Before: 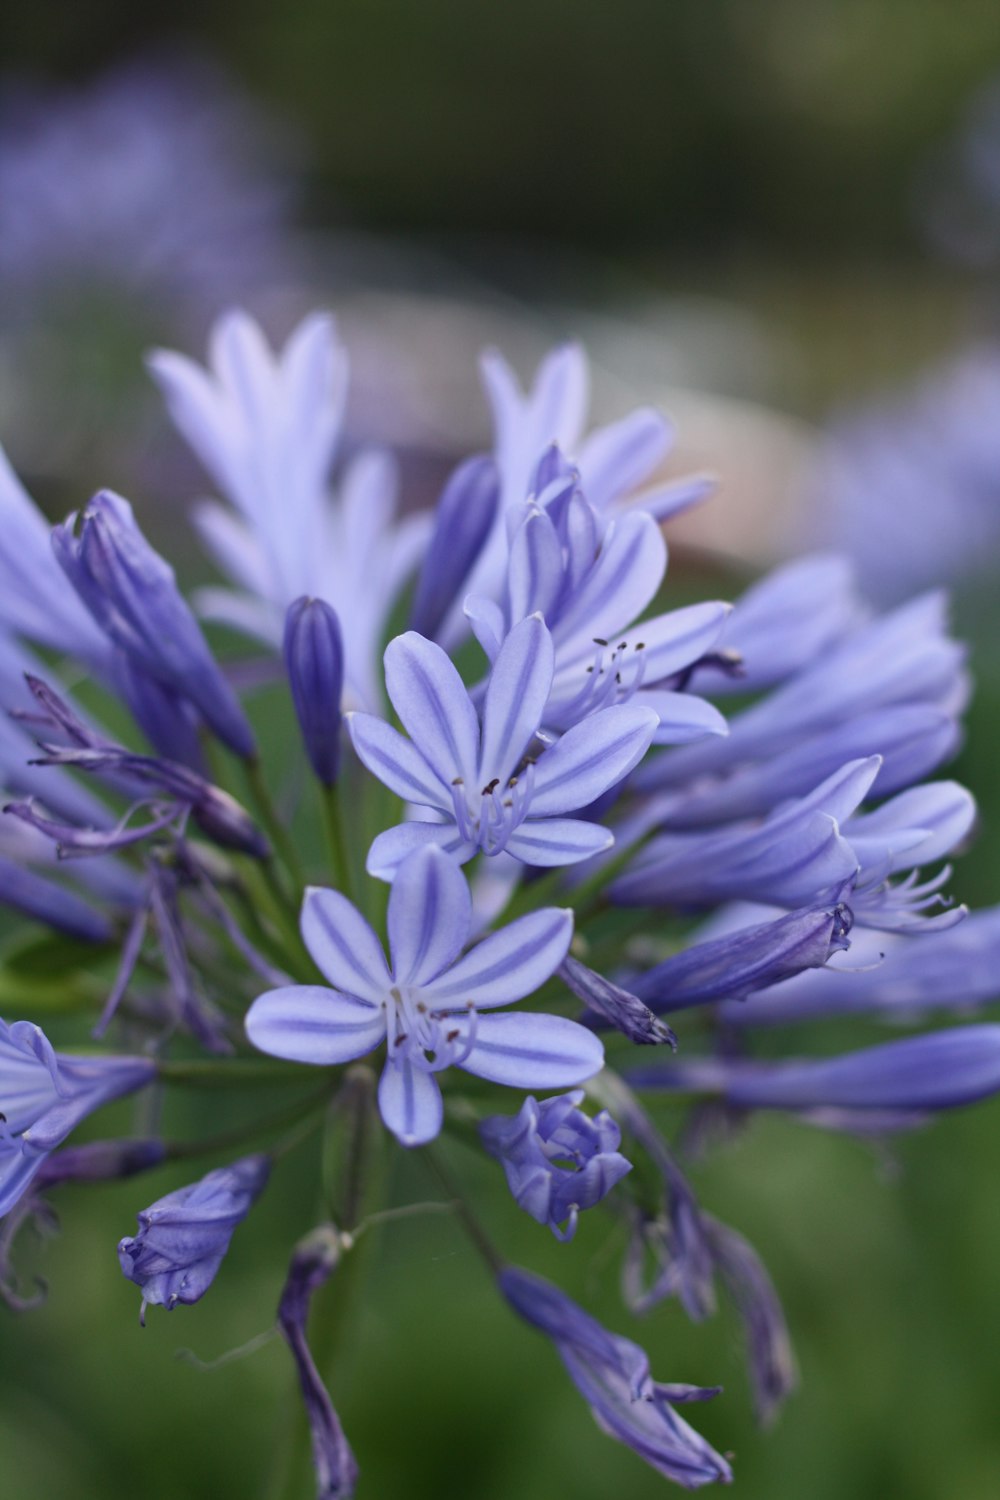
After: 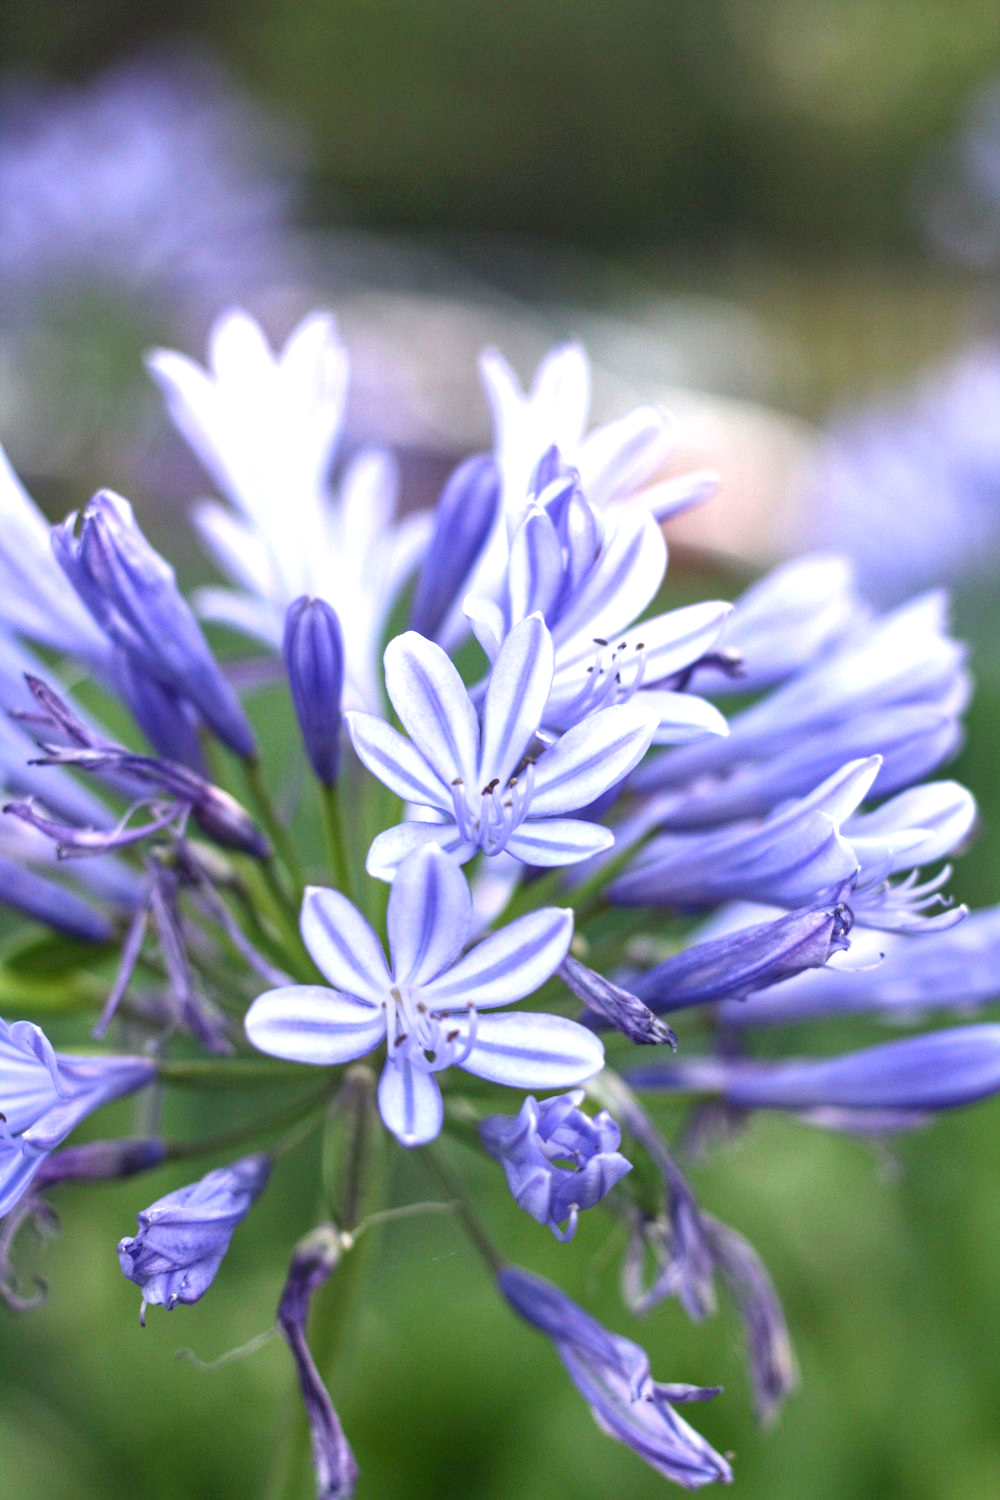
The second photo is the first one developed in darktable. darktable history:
exposure: black level correction 0, exposure 1.409 EV, compensate highlight preservation false
shadows and highlights: radius 120.13, shadows 21.62, white point adjustment -9.71, highlights -14.64, soften with gaussian
local contrast: on, module defaults
